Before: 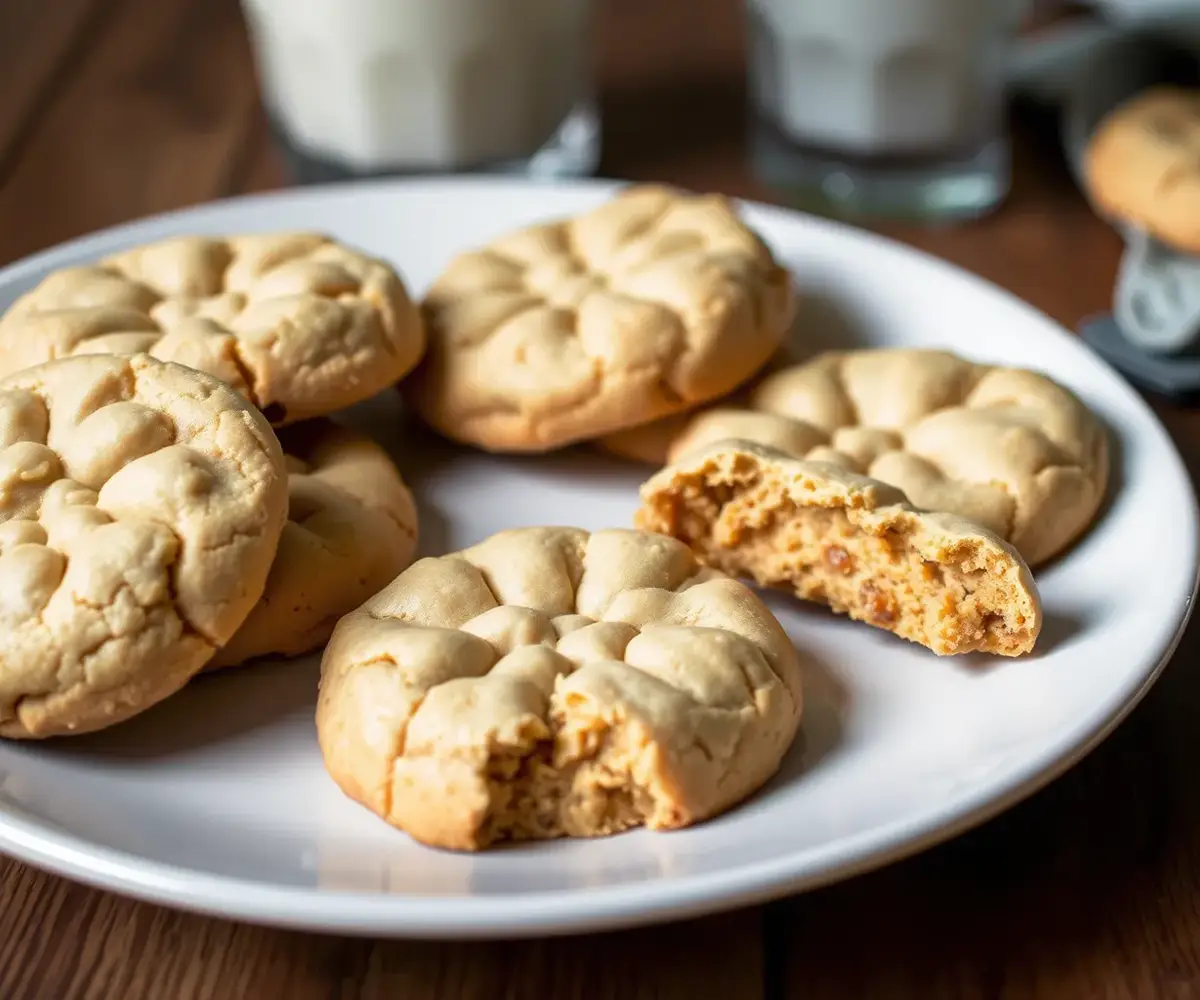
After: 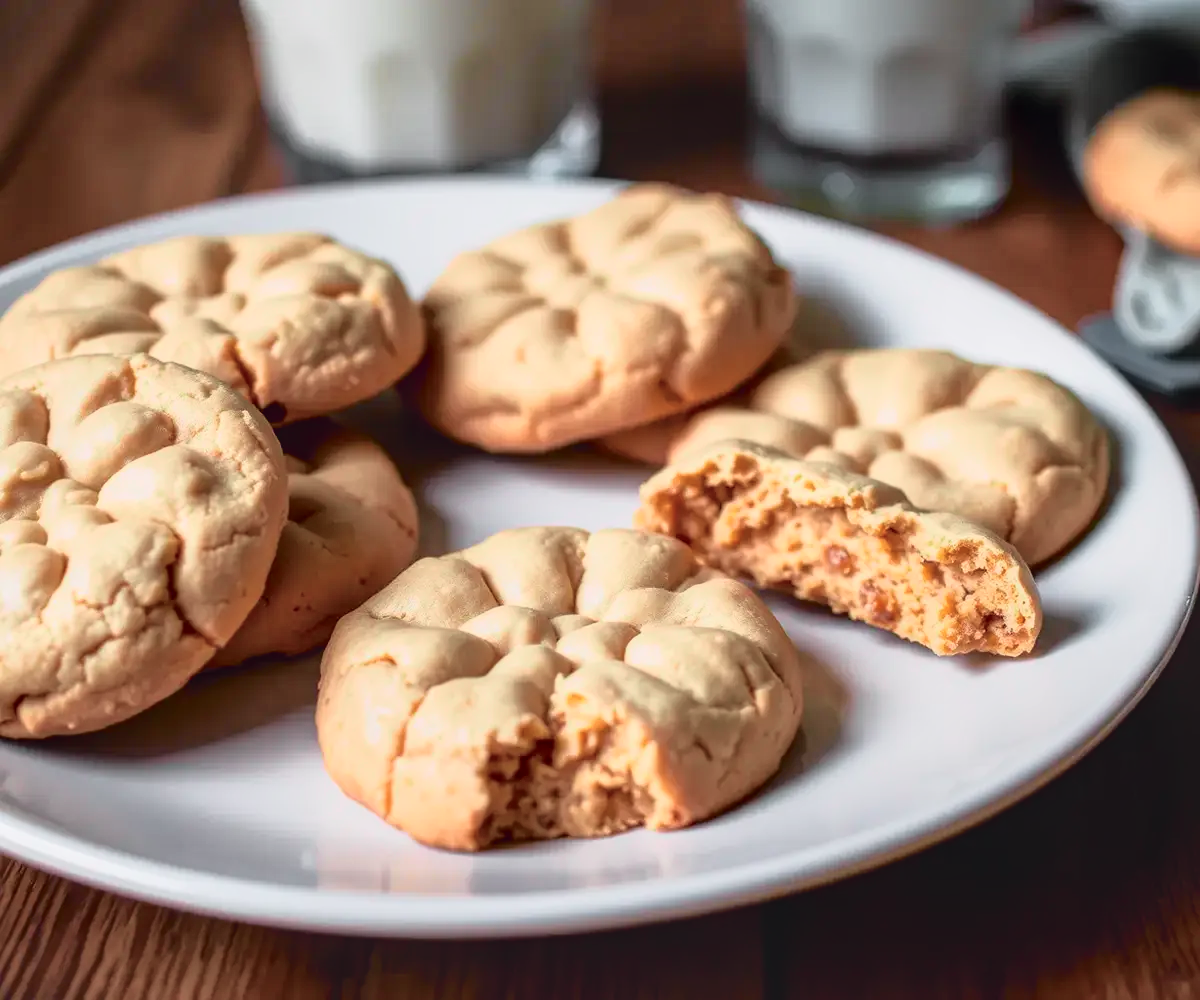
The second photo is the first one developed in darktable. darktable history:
exposure: compensate exposure bias true, compensate highlight preservation false
tone curve: curves: ch0 [(0, 0.009) (0.105, 0.08) (0.195, 0.18) (0.283, 0.316) (0.384, 0.434) (0.485, 0.531) (0.638, 0.69) (0.81, 0.872) (1, 0.977)]; ch1 [(0, 0) (0.161, 0.092) (0.35, 0.33) (0.379, 0.401) (0.456, 0.469) (0.498, 0.502) (0.52, 0.536) (0.586, 0.617) (0.635, 0.655) (1, 1)]; ch2 [(0, 0) (0.371, 0.362) (0.437, 0.437) (0.483, 0.484) (0.53, 0.515) (0.56, 0.571) (0.622, 0.606) (1, 1)], color space Lab, independent channels, preserve colors none
local contrast: detail 113%
